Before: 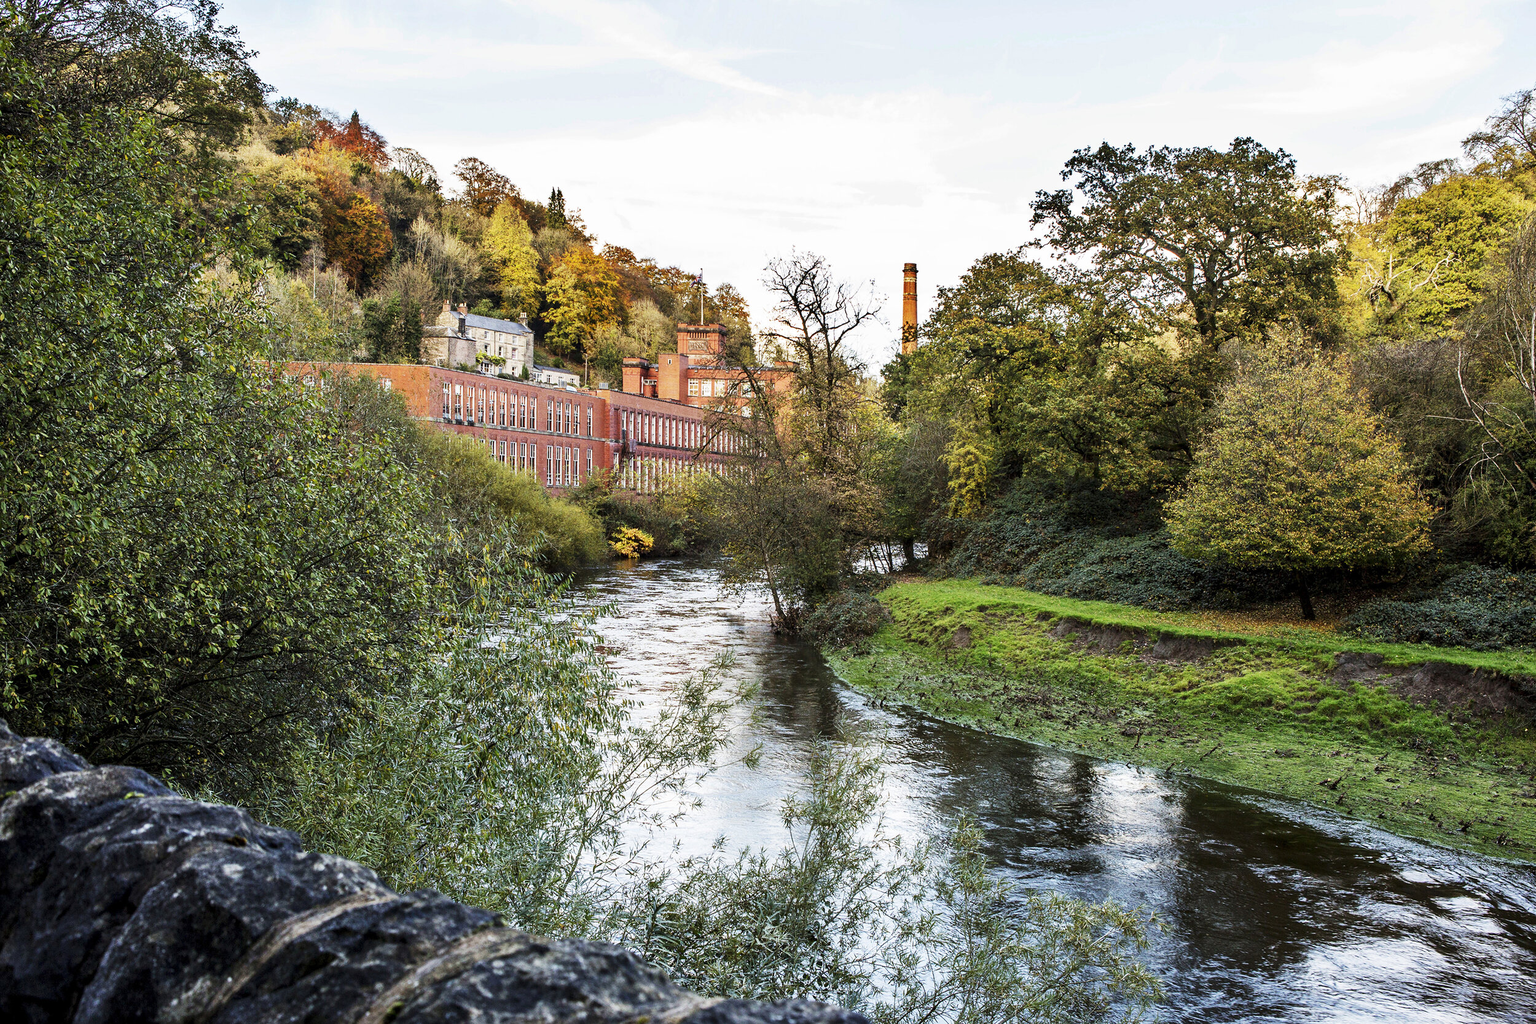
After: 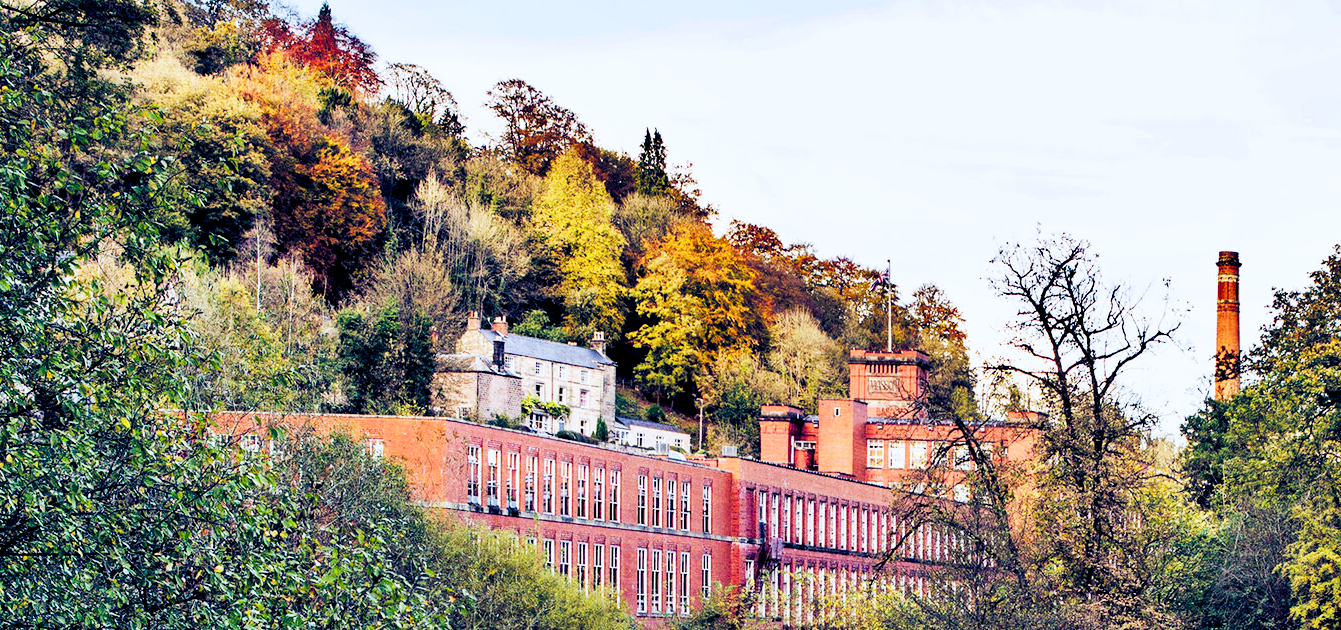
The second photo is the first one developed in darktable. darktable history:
color balance rgb: shadows lift › luminance -41.13%, shadows lift › chroma 14.13%, shadows lift › hue 260°, power › luminance -3.76%, power › chroma 0.56%, power › hue 40.37°, highlights gain › luminance 16.81%, highlights gain › chroma 2.94%, highlights gain › hue 260°, global offset › luminance -0.29%, global offset › chroma 0.31%, global offset › hue 260°, perceptual saturation grading › global saturation 20%, perceptual saturation grading › highlights -13.92%, perceptual saturation grading › shadows 50%
crop: left 10.121%, top 10.631%, right 36.218%, bottom 51.526%
filmic rgb: black relative exposure -7.32 EV, white relative exposure 5.09 EV, hardness 3.2
shadows and highlights: shadows 49, highlights -41, soften with gaussian
levels: mode automatic, black 0.023%, white 99.97%, levels [0.062, 0.494, 0.925]
contrast brightness saturation: saturation -0.05
